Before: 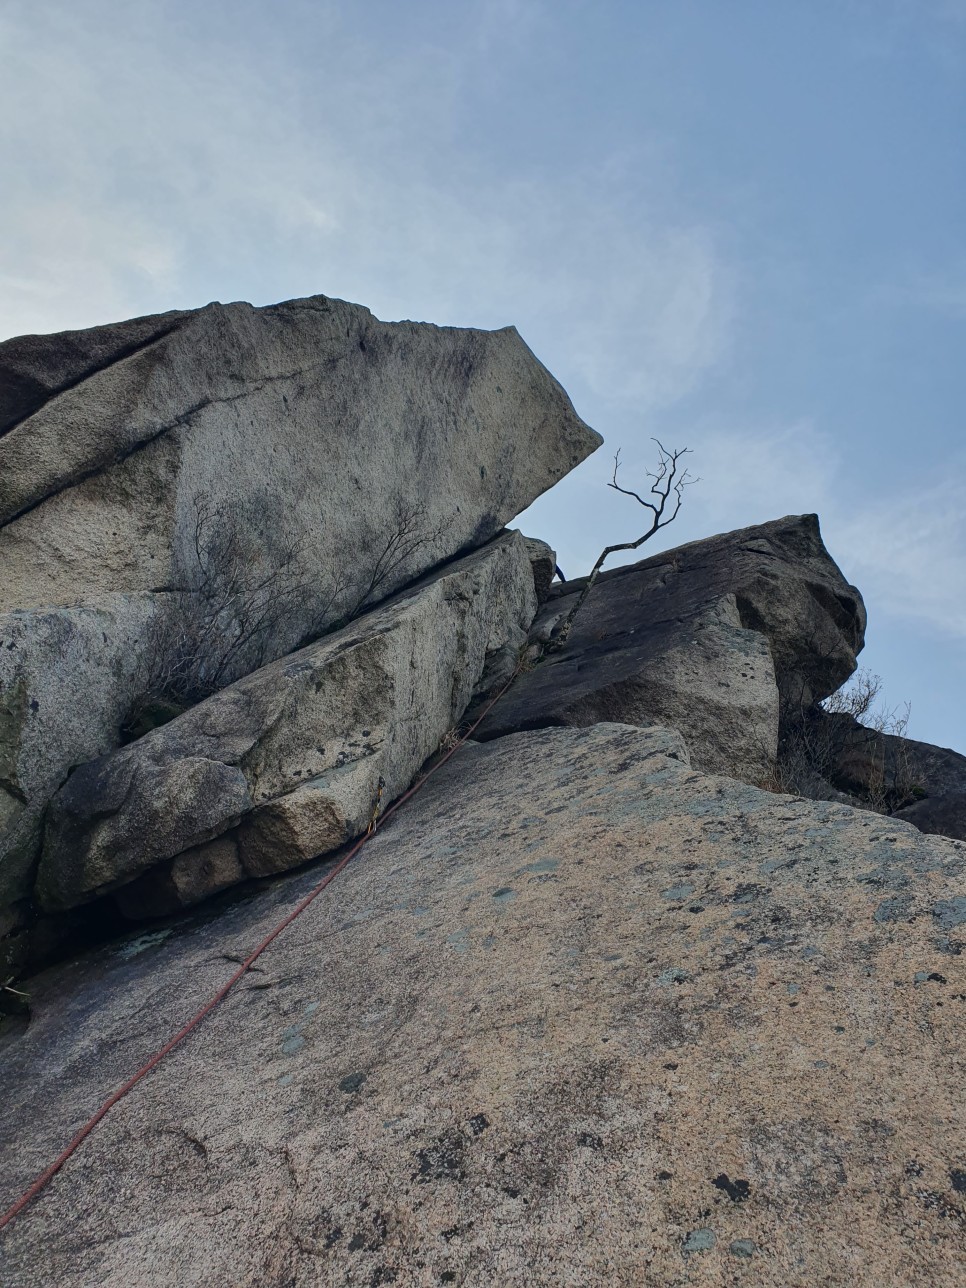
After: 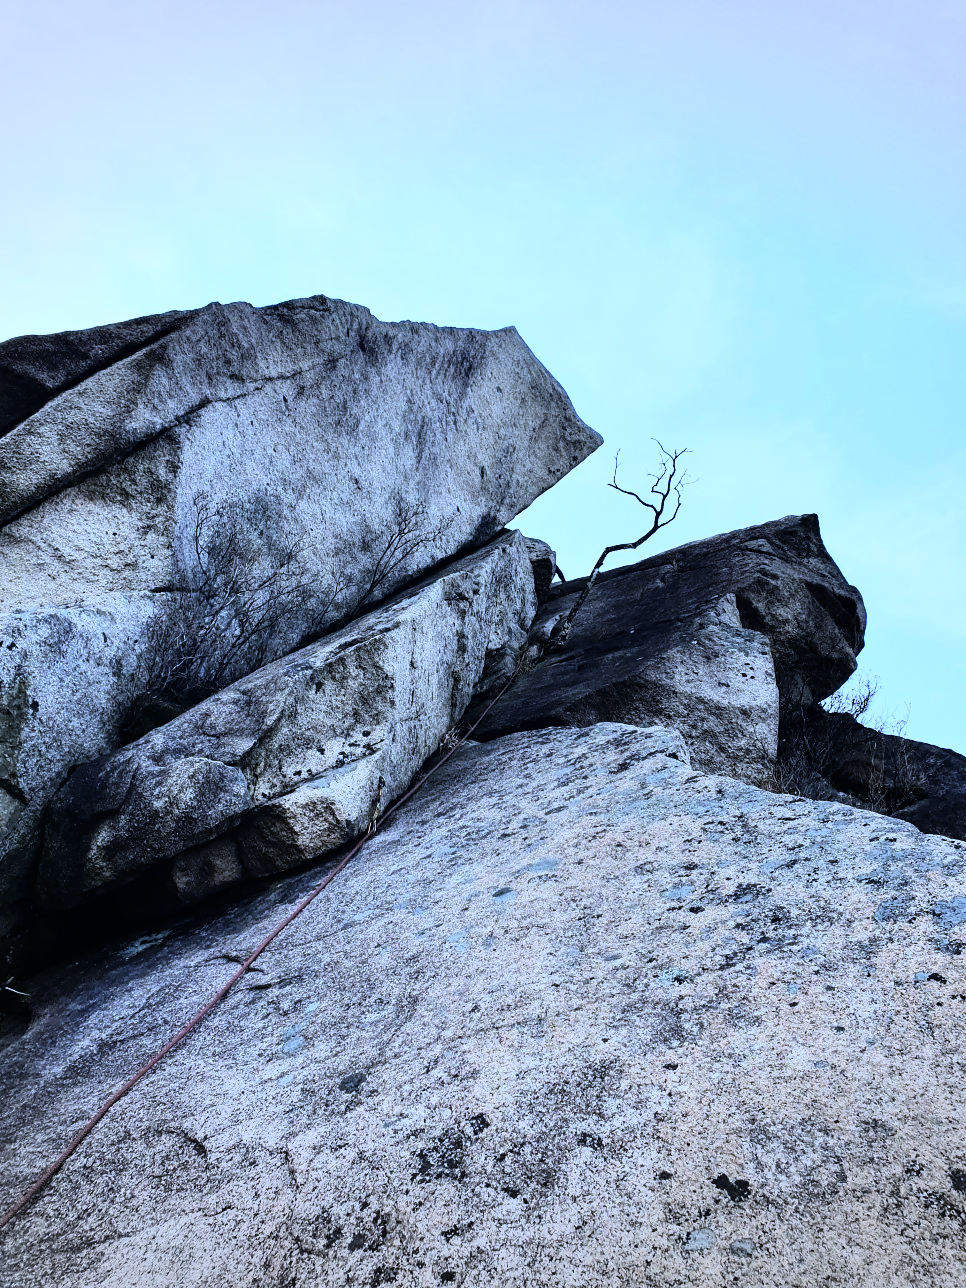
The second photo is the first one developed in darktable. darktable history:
vignetting: fall-off start 100%, brightness -0.282, width/height ratio 1.31
rgb curve: curves: ch0 [(0, 0) (0.21, 0.15) (0.24, 0.21) (0.5, 0.75) (0.75, 0.96) (0.89, 0.99) (1, 1)]; ch1 [(0, 0.02) (0.21, 0.13) (0.25, 0.2) (0.5, 0.67) (0.75, 0.9) (0.89, 0.97) (1, 1)]; ch2 [(0, 0.02) (0.21, 0.13) (0.25, 0.2) (0.5, 0.67) (0.75, 0.9) (0.89, 0.97) (1, 1)], compensate middle gray true
white balance: red 0.871, blue 1.249
